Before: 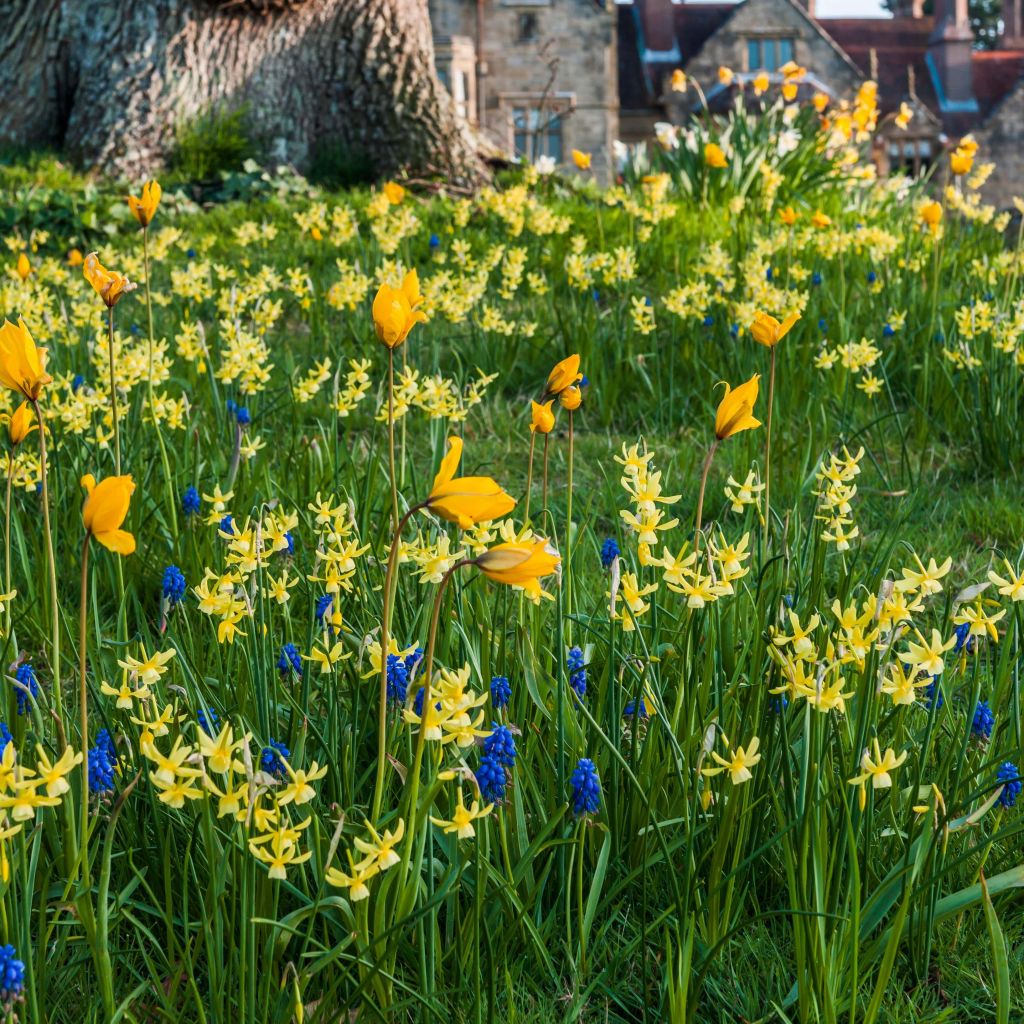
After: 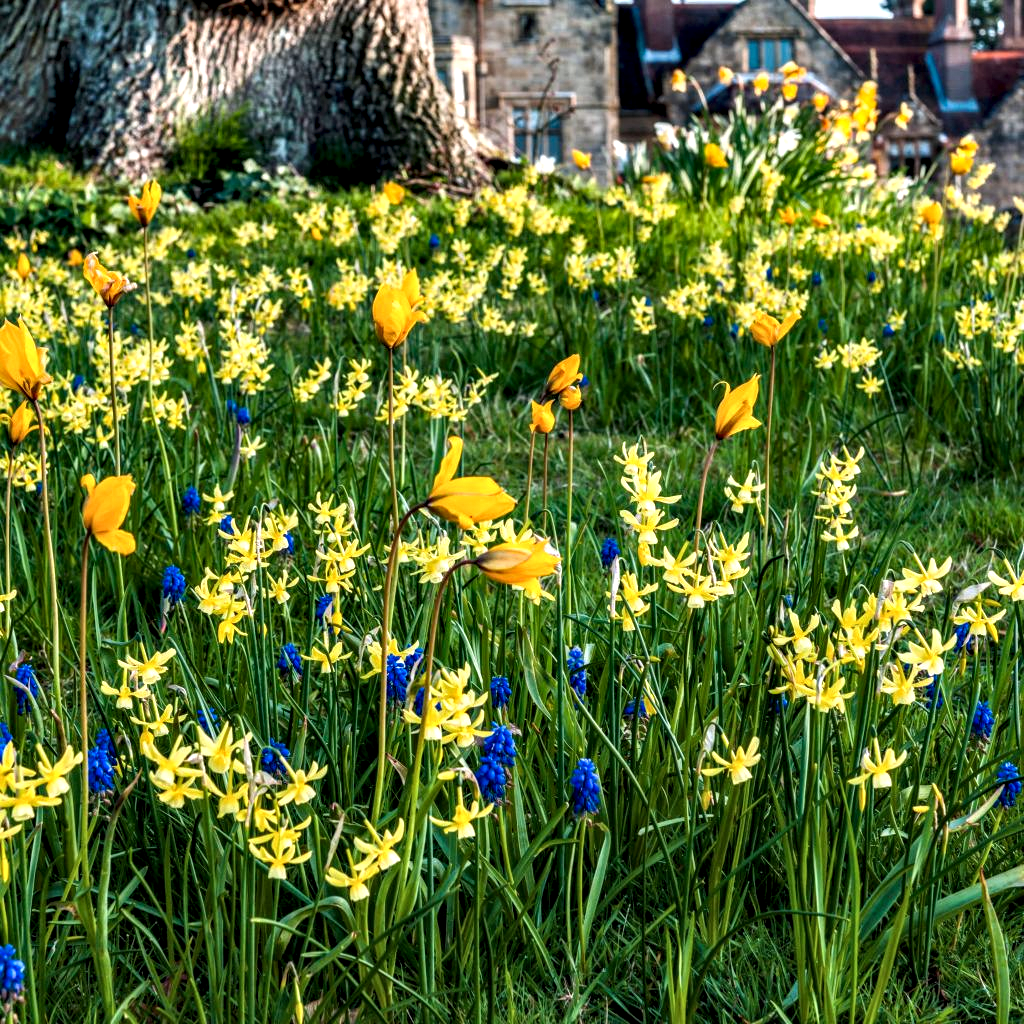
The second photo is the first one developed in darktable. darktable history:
contrast equalizer: octaves 7, y [[0.6 ×6], [0.55 ×6], [0 ×6], [0 ×6], [0 ×6]]
local contrast: on, module defaults
tone equalizer: on, module defaults
